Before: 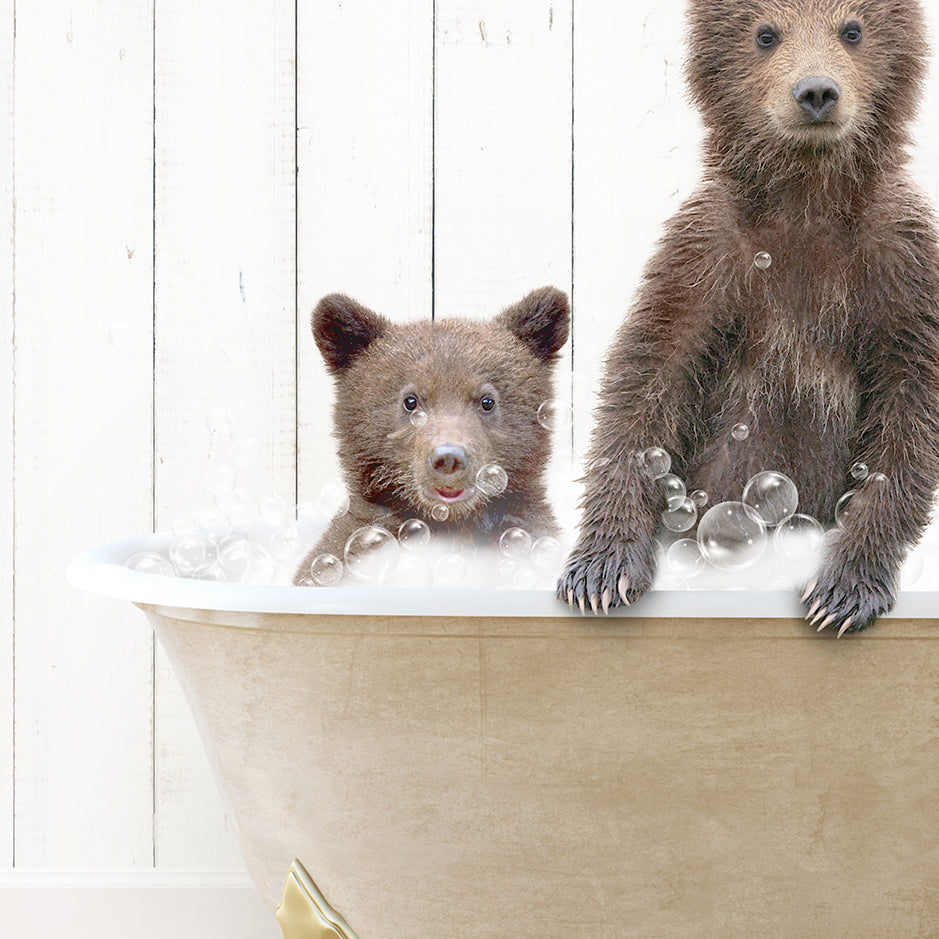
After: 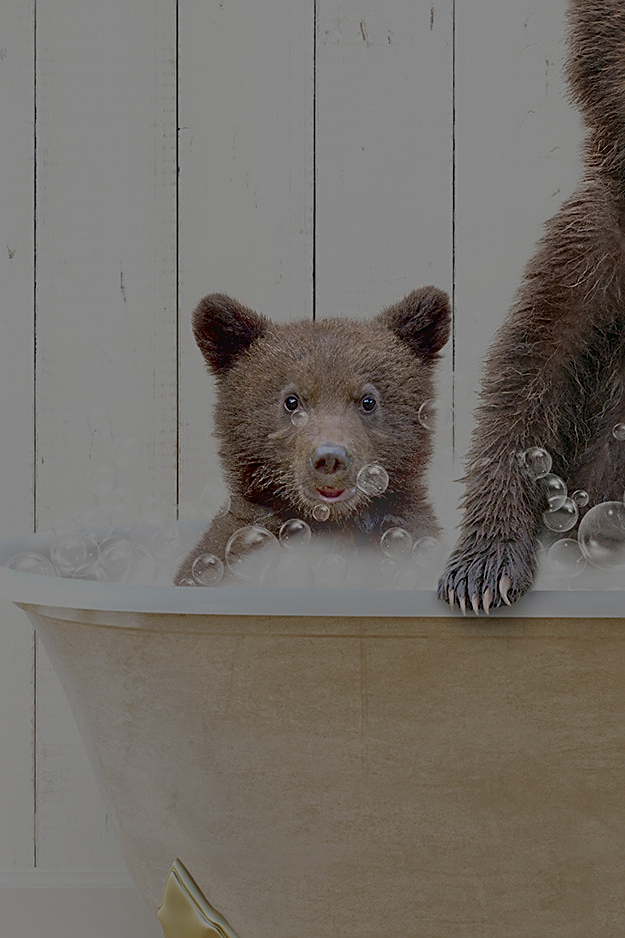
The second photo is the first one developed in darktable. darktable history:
contrast brightness saturation: saturation 0.13
crop and rotate: left 12.673%, right 20.66%
sharpen: on, module defaults
tone equalizer: -8 EV -2 EV, -7 EV -2 EV, -6 EV -2 EV, -5 EV -2 EV, -4 EV -2 EV, -3 EV -2 EV, -2 EV -2 EV, -1 EV -1.63 EV, +0 EV -2 EV
